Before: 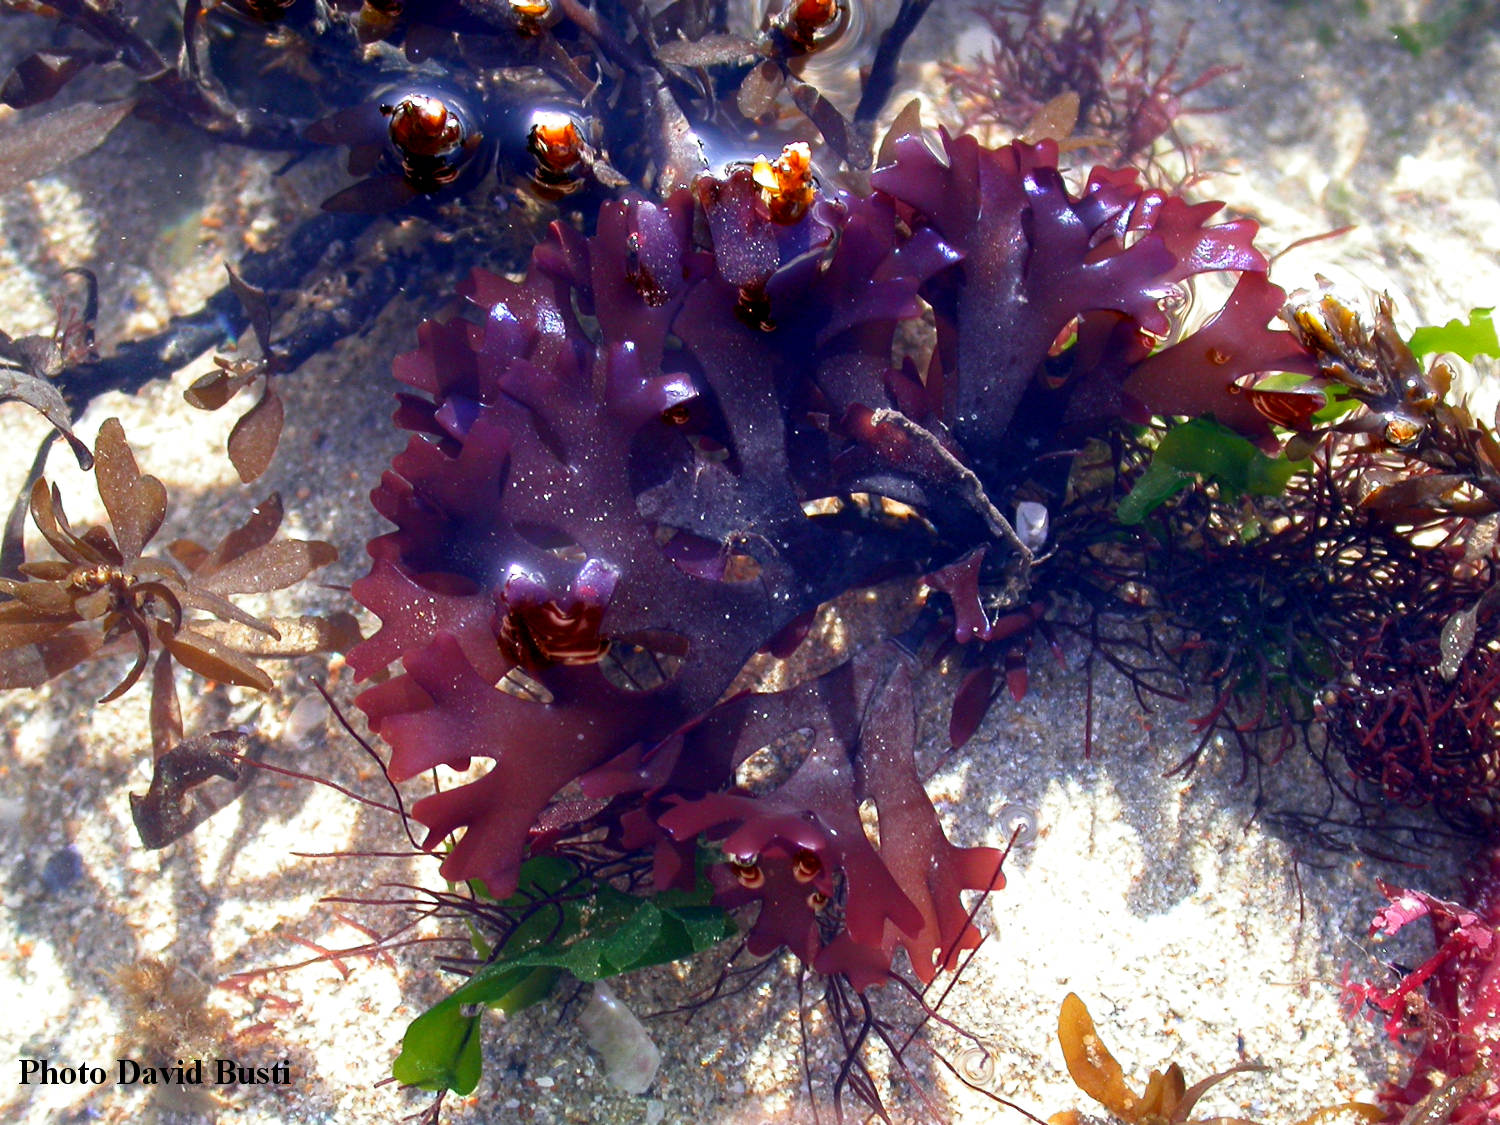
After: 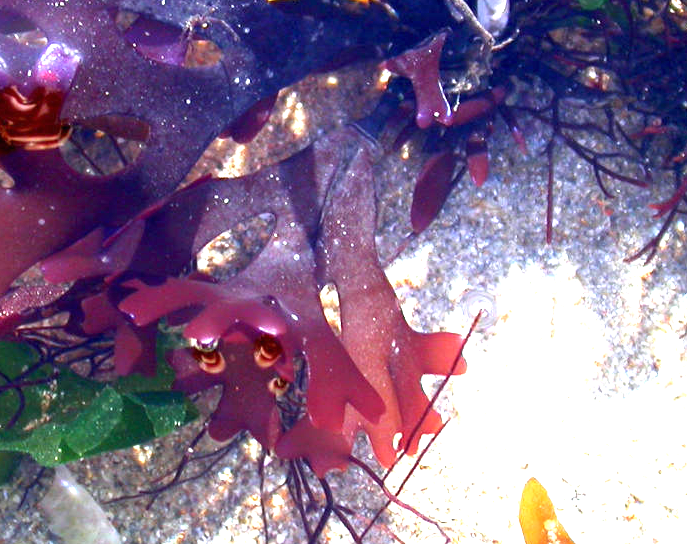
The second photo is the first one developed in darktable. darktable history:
white balance: red 0.988, blue 1.017
exposure: black level correction 0, exposure 1.2 EV, compensate highlight preservation false
crop: left 35.976%, top 45.819%, right 18.162%, bottom 5.807%
